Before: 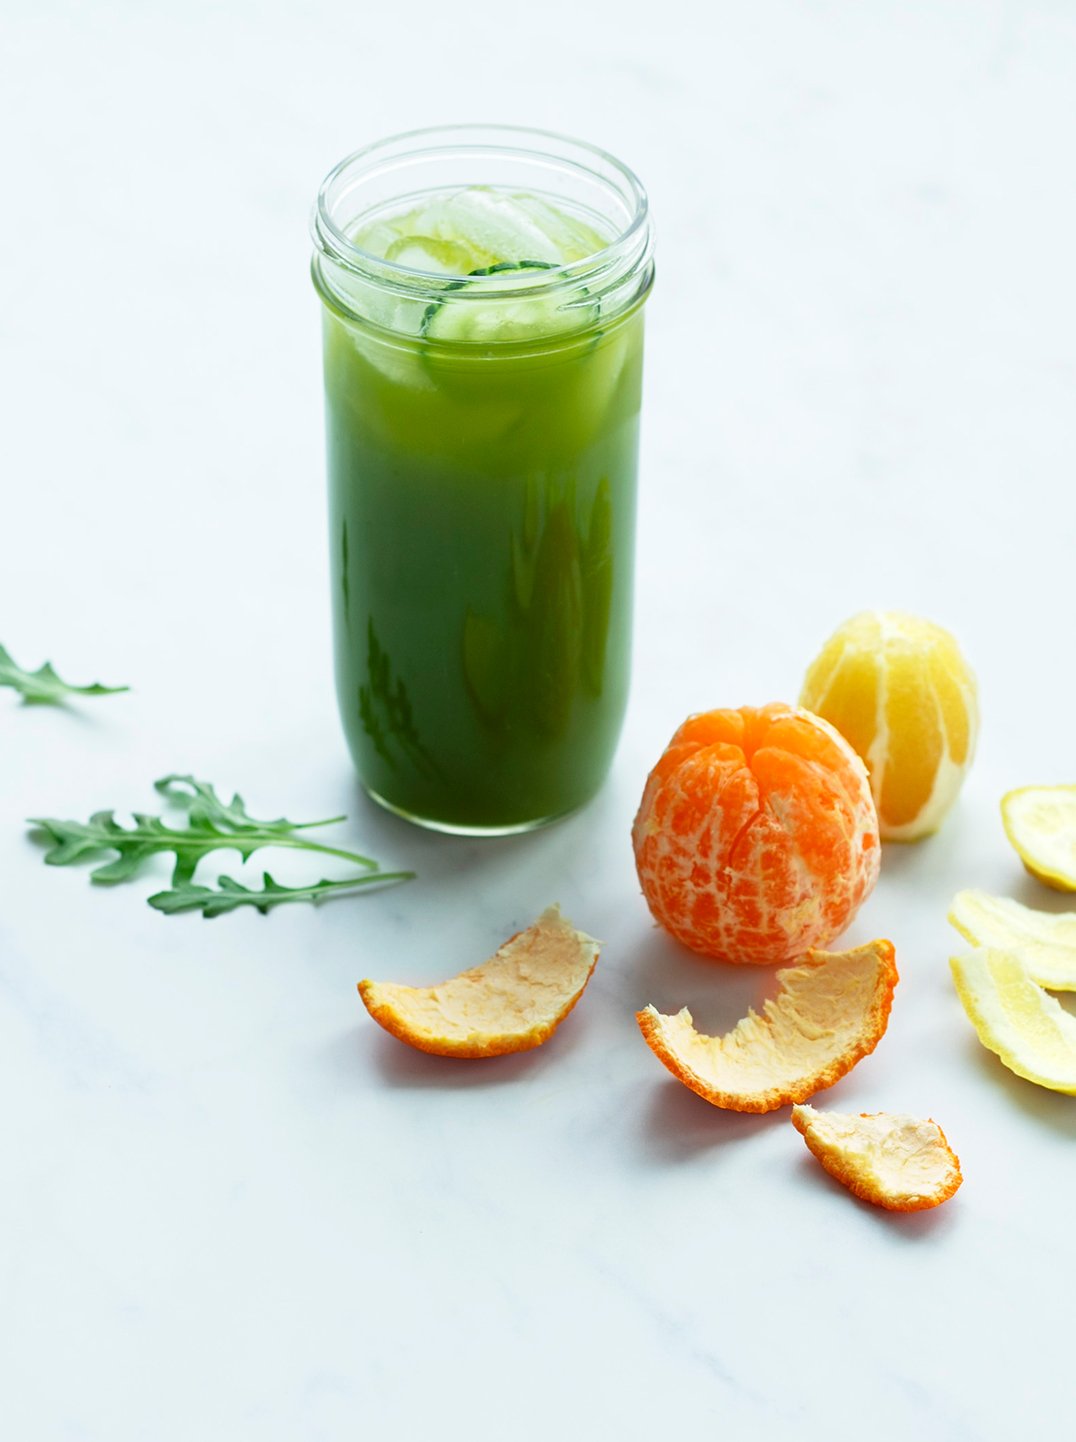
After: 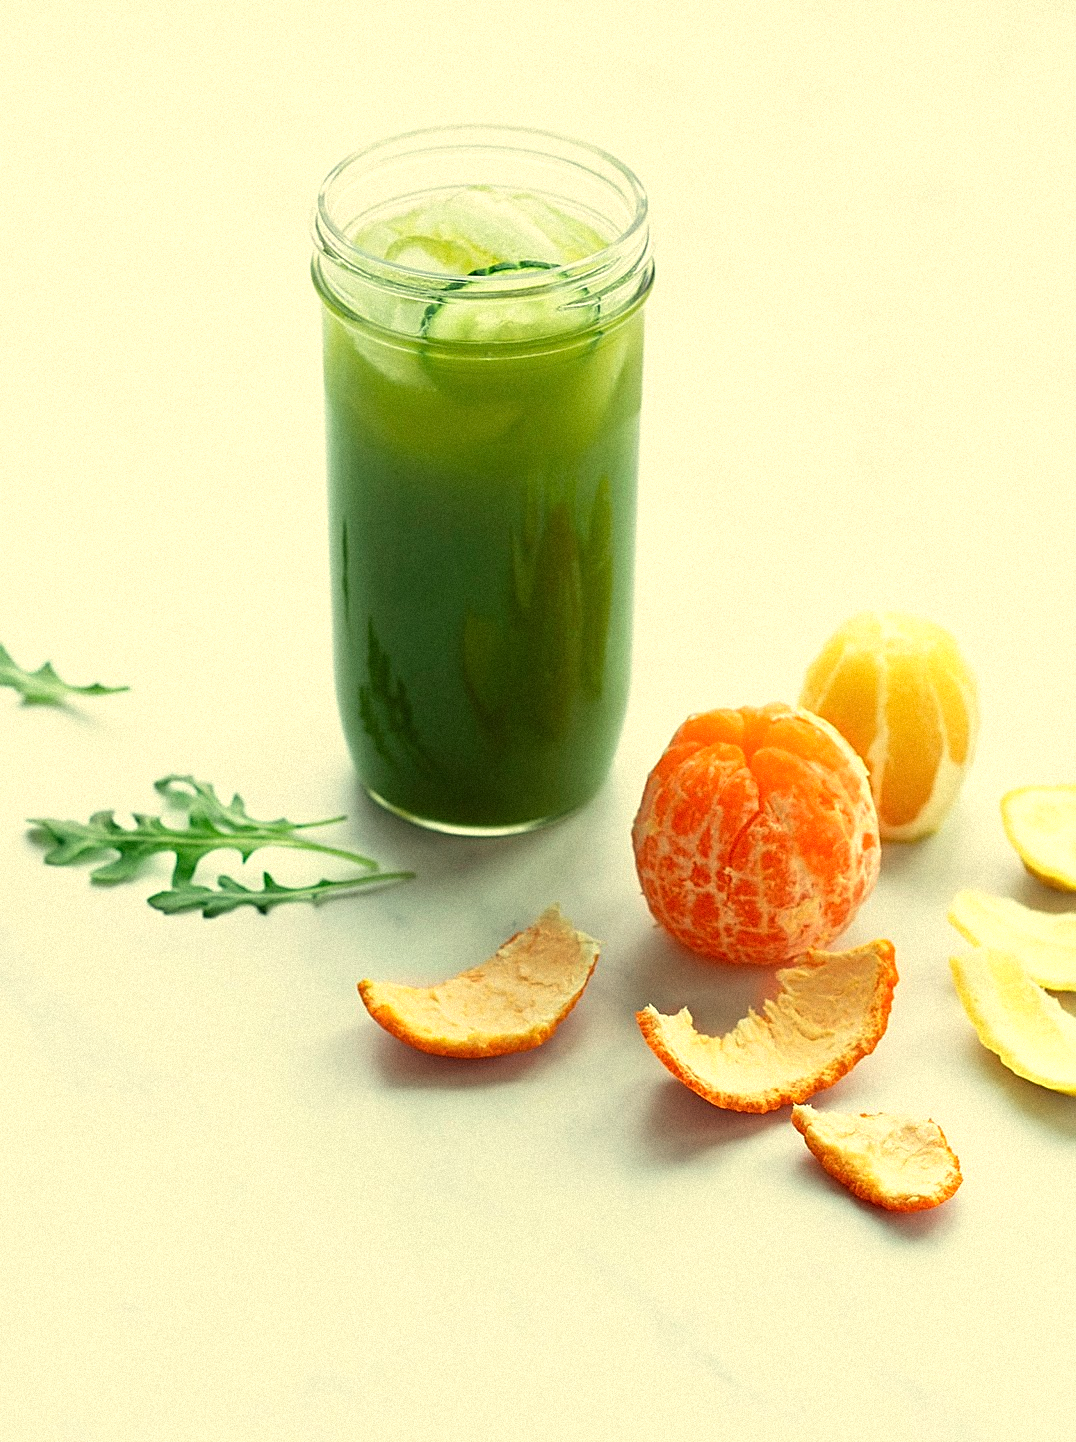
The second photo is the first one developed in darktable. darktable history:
white balance: red 1.08, blue 0.791
grain: mid-tones bias 0%
levels: levels [0.016, 0.492, 0.969]
sharpen: on, module defaults
